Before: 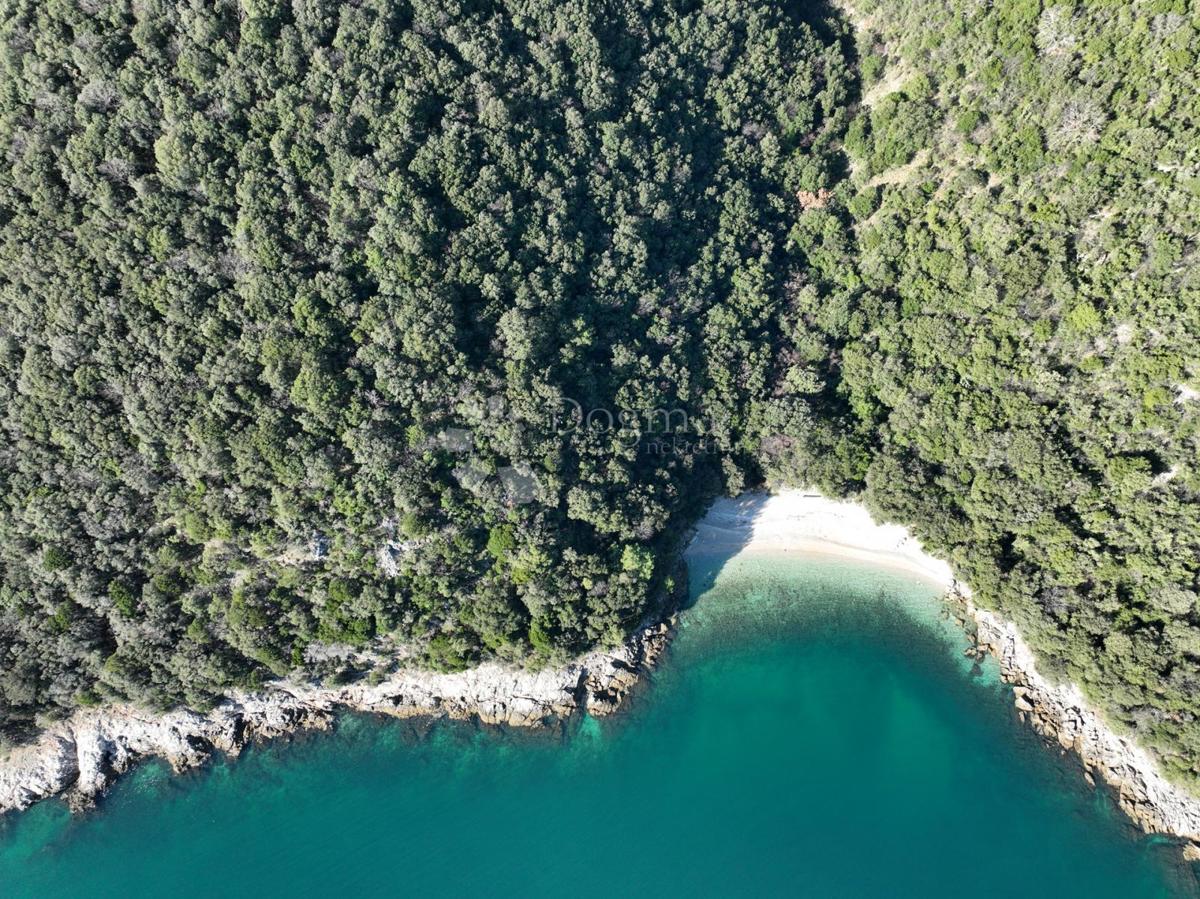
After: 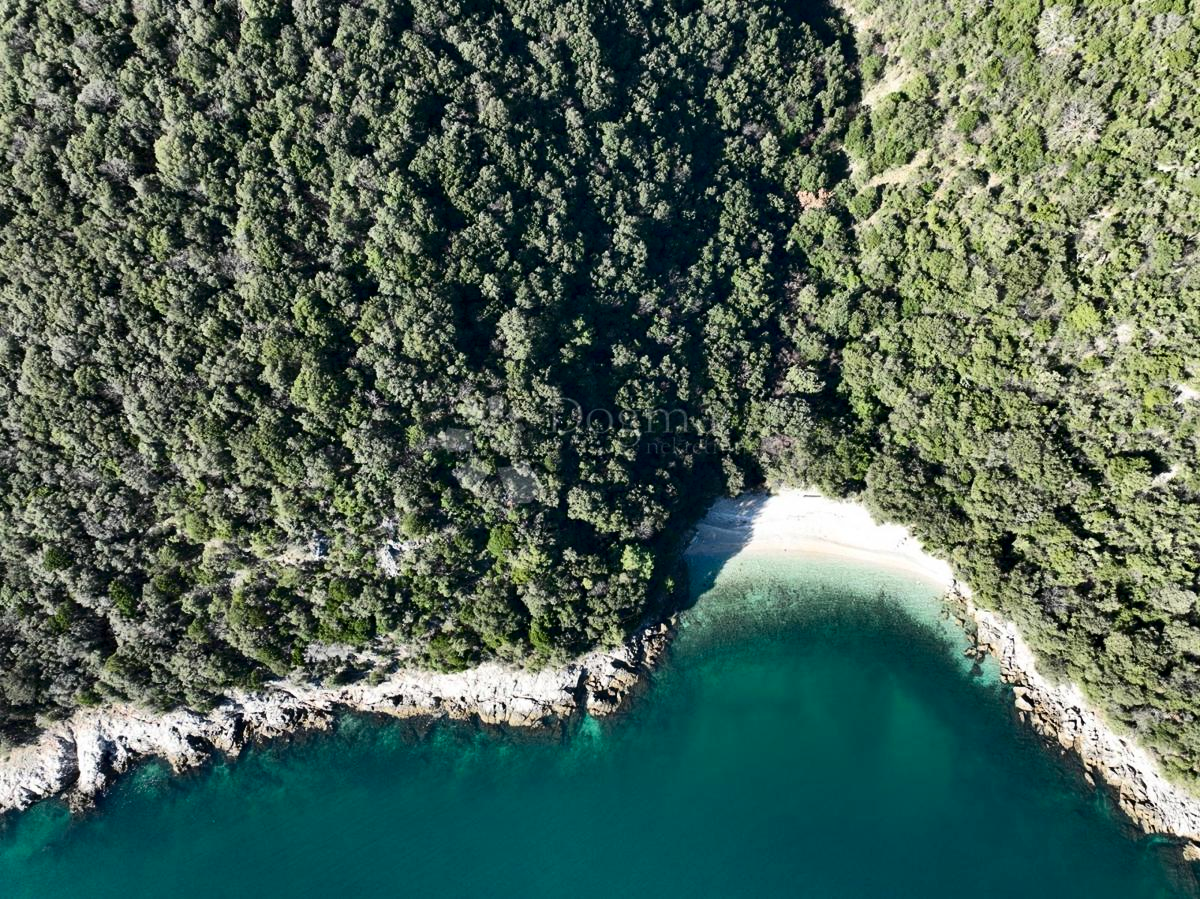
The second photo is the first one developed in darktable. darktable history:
tone curve: curves: ch0 [(0, 0) (0.003, 0) (0.011, 0) (0.025, 0) (0.044, 0.006) (0.069, 0.024) (0.1, 0.038) (0.136, 0.052) (0.177, 0.08) (0.224, 0.112) (0.277, 0.145) (0.335, 0.206) (0.399, 0.284) (0.468, 0.372) (0.543, 0.477) (0.623, 0.593) (0.709, 0.717) (0.801, 0.815) (0.898, 0.92) (1, 1)], color space Lab, independent channels, preserve colors none
